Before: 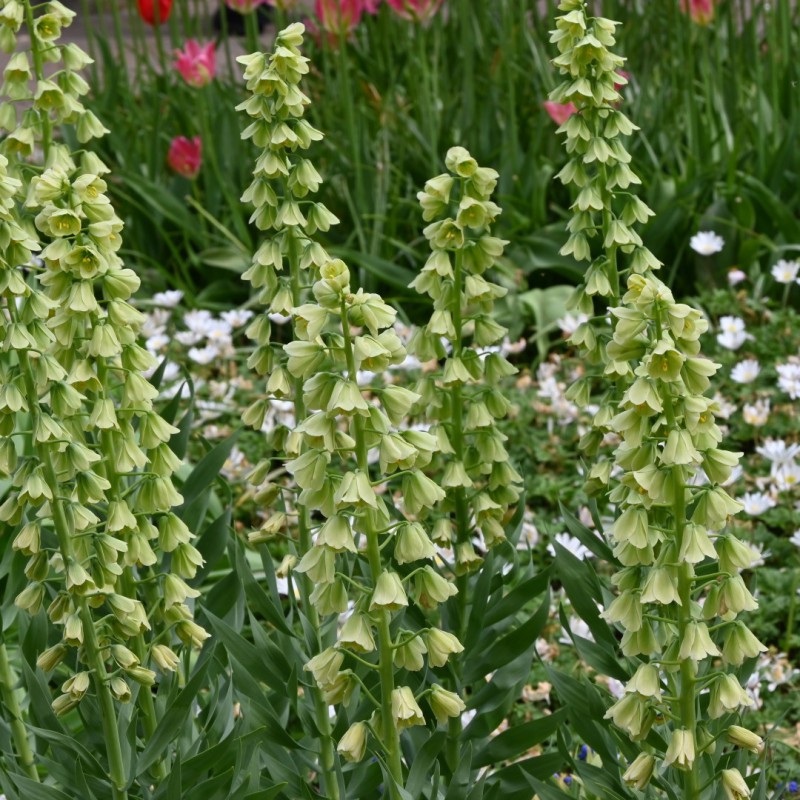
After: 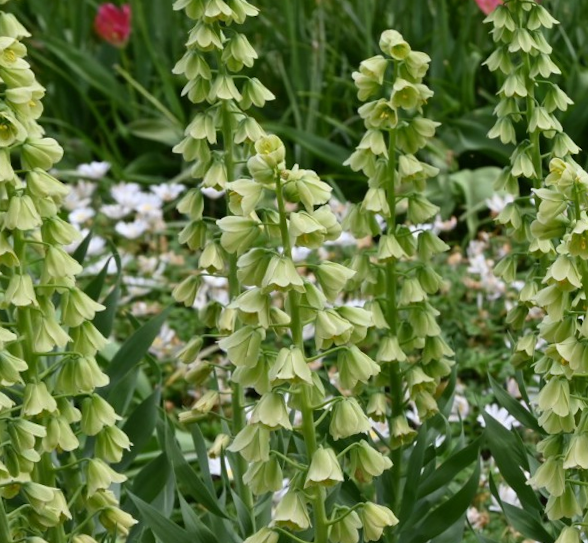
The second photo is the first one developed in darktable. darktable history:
rotate and perspective: rotation -0.013°, lens shift (vertical) -0.027, lens shift (horizontal) 0.178, crop left 0.016, crop right 0.989, crop top 0.082, crop bottom 0.918
crop and rotate: left 11.831%, top 11.346%, right 13.429%, bottom 13.899%
